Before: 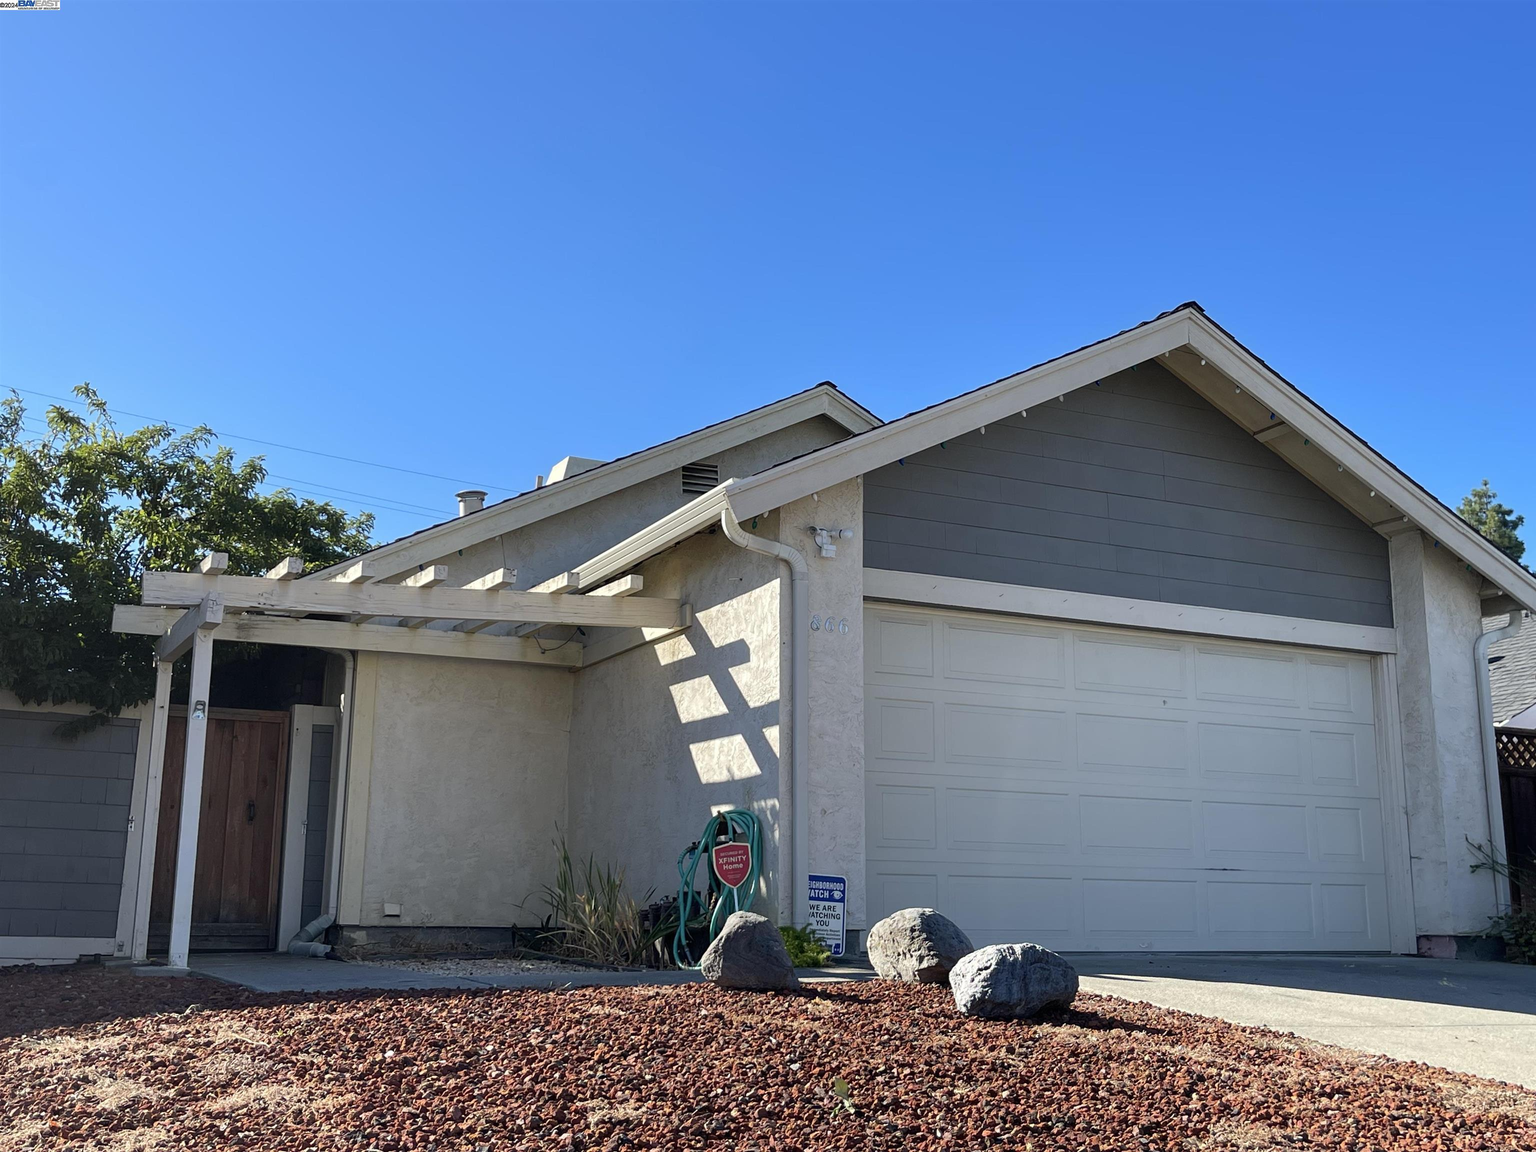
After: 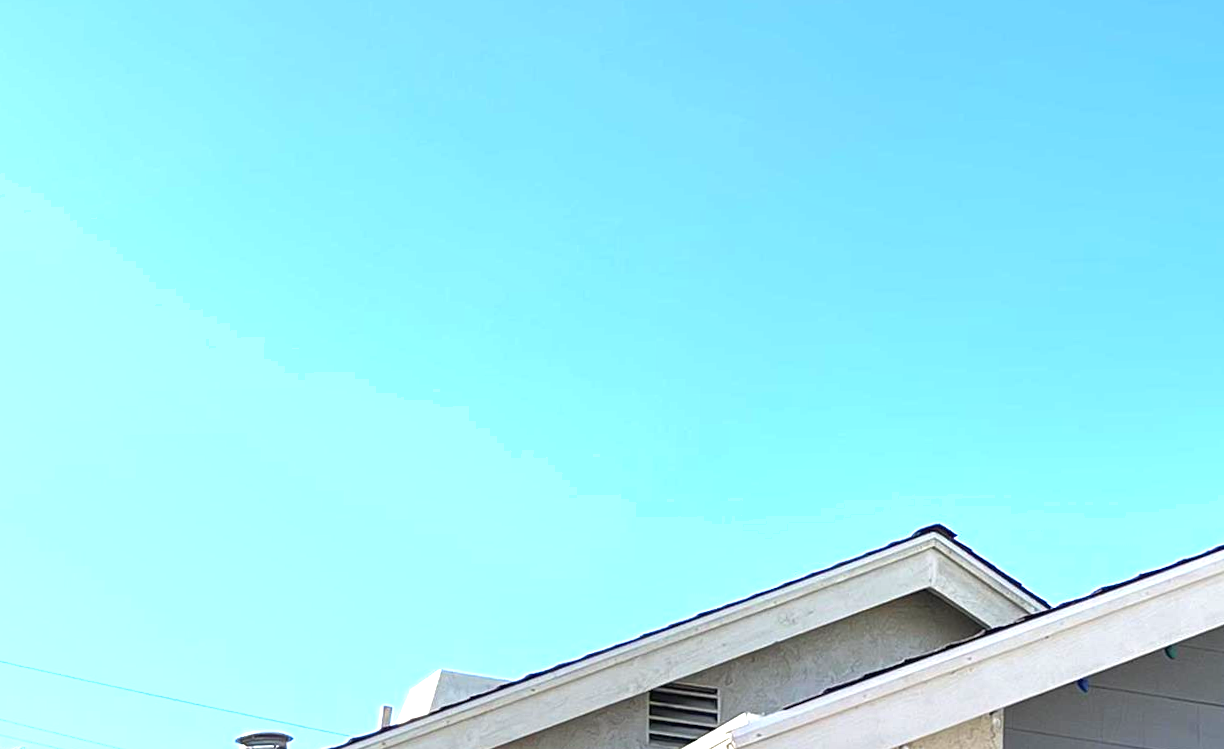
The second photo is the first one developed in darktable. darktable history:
exposure: black level correction 0, exposure 1.625 EV, compensate exposure bias true, compensate highlight preservation false
shadows and highlights: shadows 37.27, highlights -28.18, soften with gaussian
crop: left 15.452%, top 5.459%, right 43.956%, bottom 56.62%
rotate and perspective: rotation 1.69°, lens shift (vertical) -0.023, lens shift (horizontal) -0.291, crop left 0.025, crop right 0.988, crop top 0.092, crop bottom 0.842
